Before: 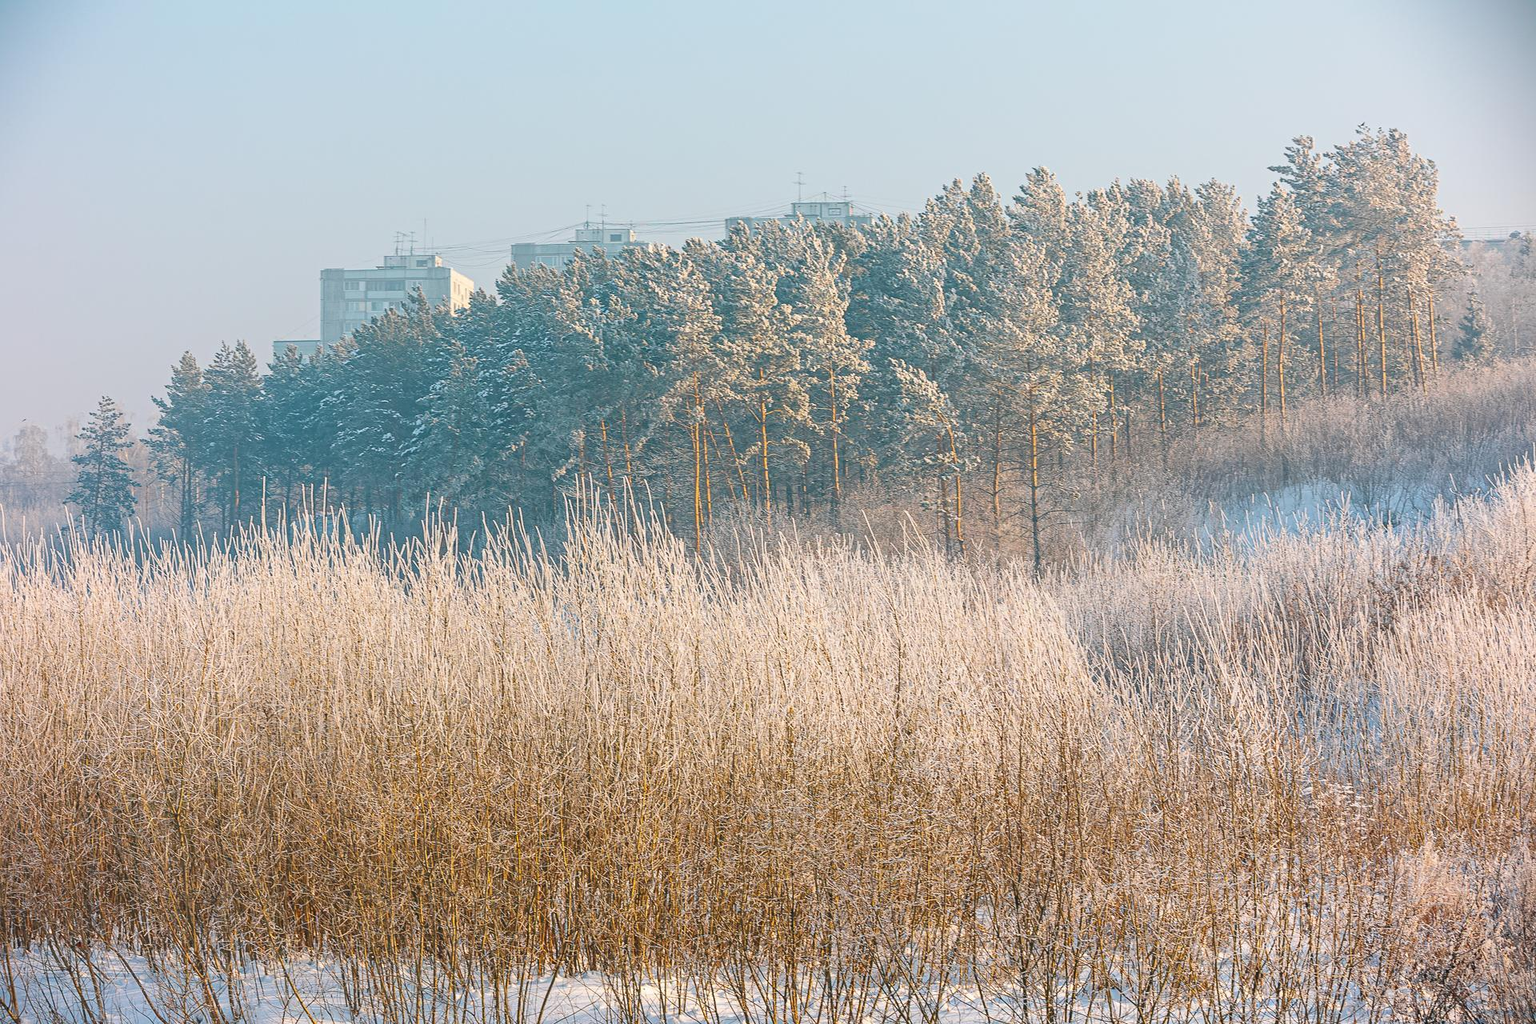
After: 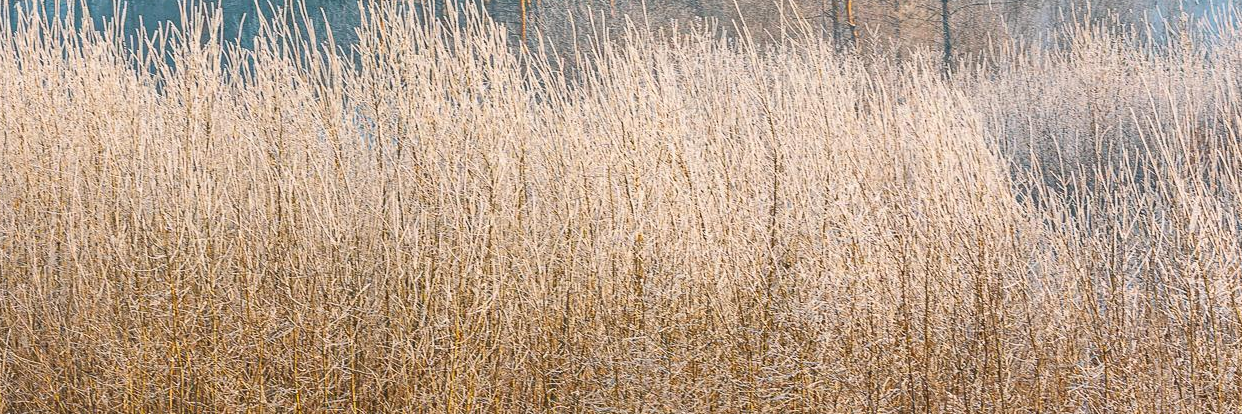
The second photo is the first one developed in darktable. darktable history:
crop: left 18.195%, top 50.786%, right 17.106%, bottom 16.848%
